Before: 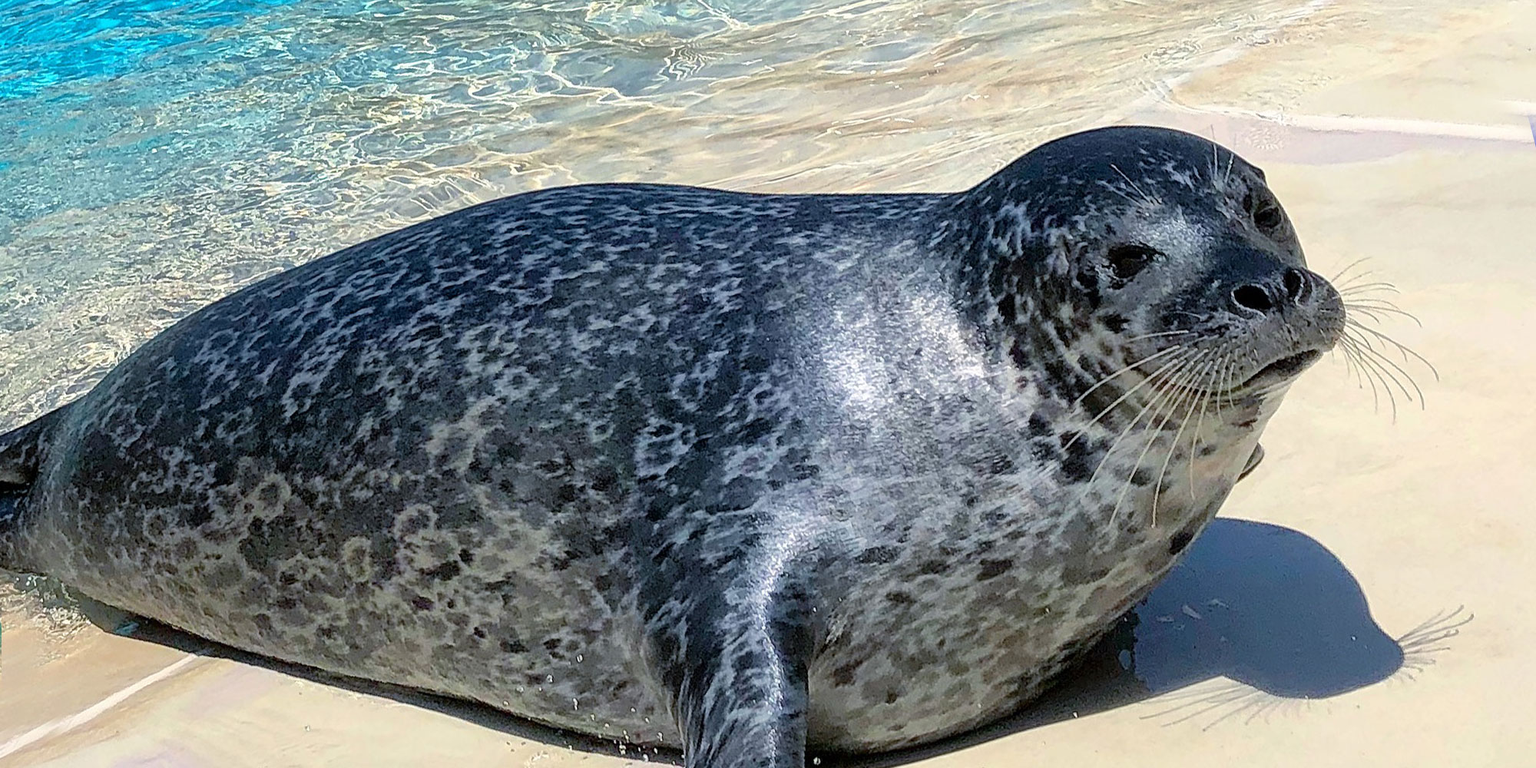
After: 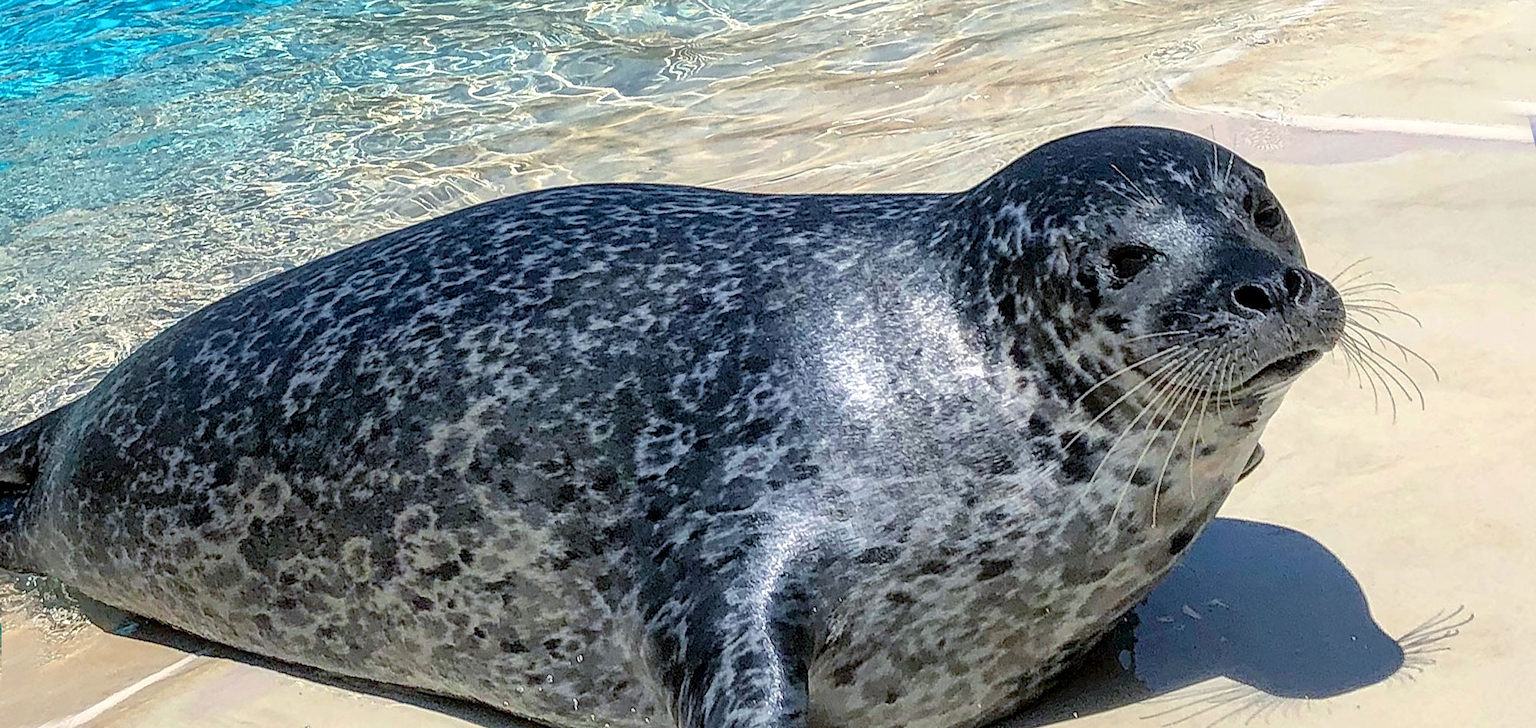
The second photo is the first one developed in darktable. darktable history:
crop and rotate: top 0%, bottom 5.097%
local contrast: on, module defaults
